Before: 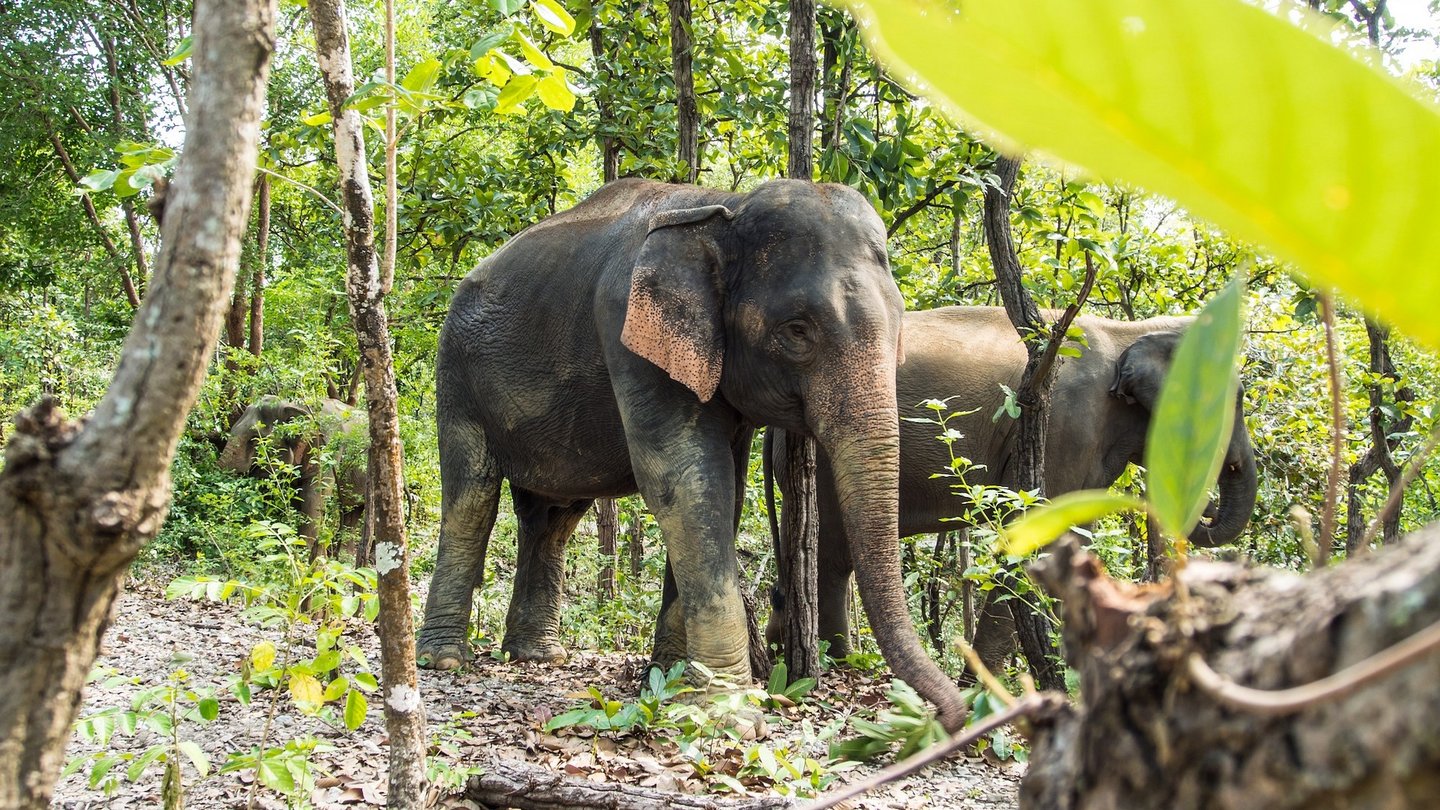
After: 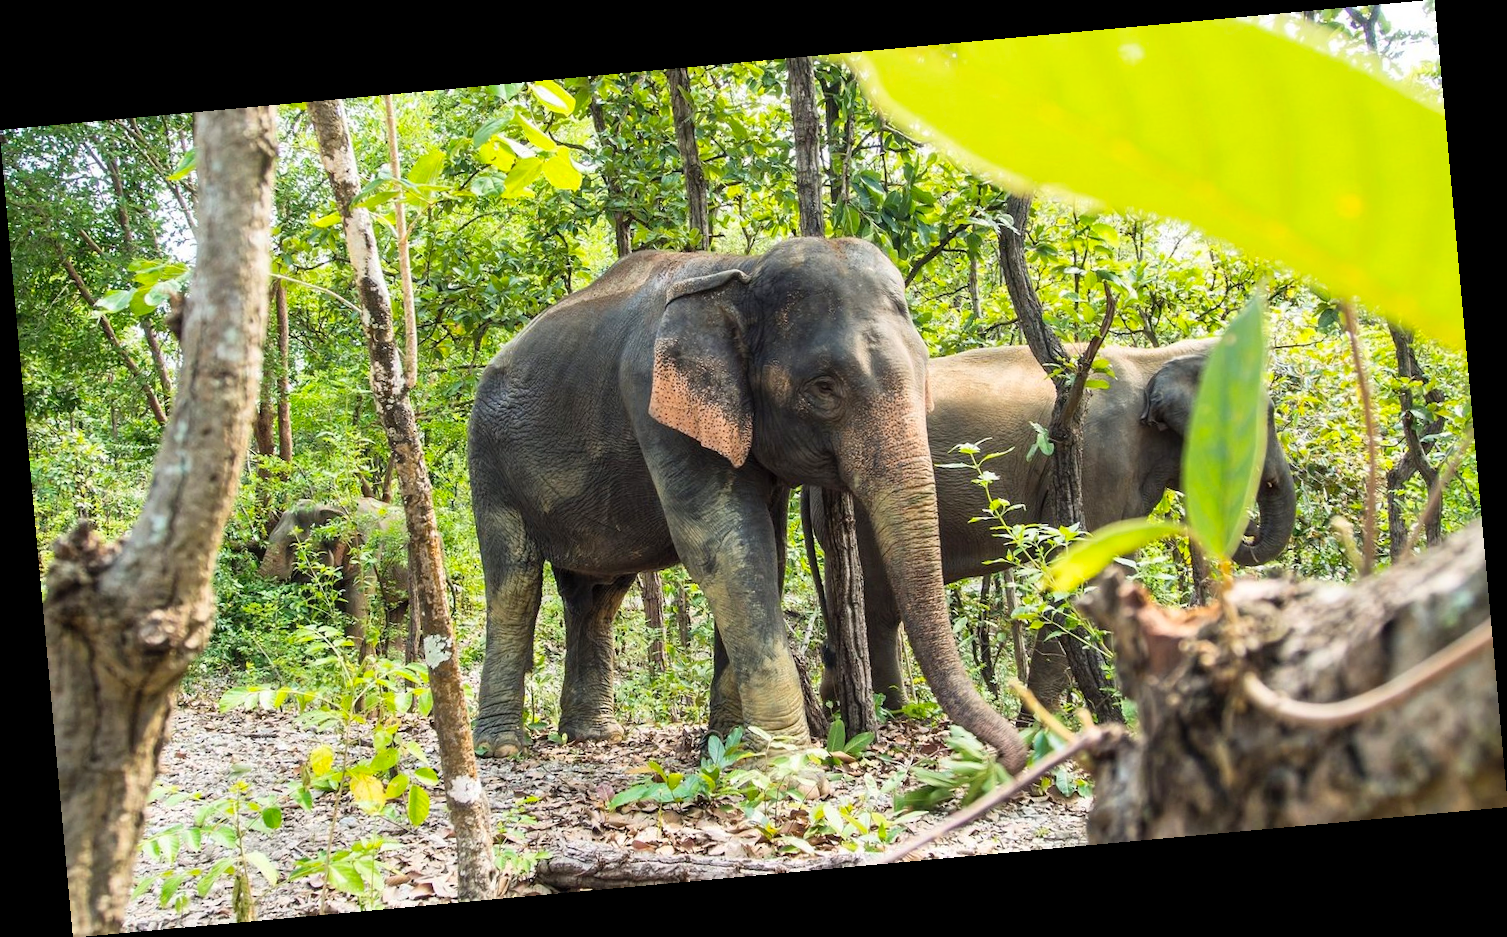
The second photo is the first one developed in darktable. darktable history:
contrast brightness saturation: contrast 0.07, brightness 0.08, saturation 0.18
rotate and perspective: rotation -5.2°, automatic cropping off
